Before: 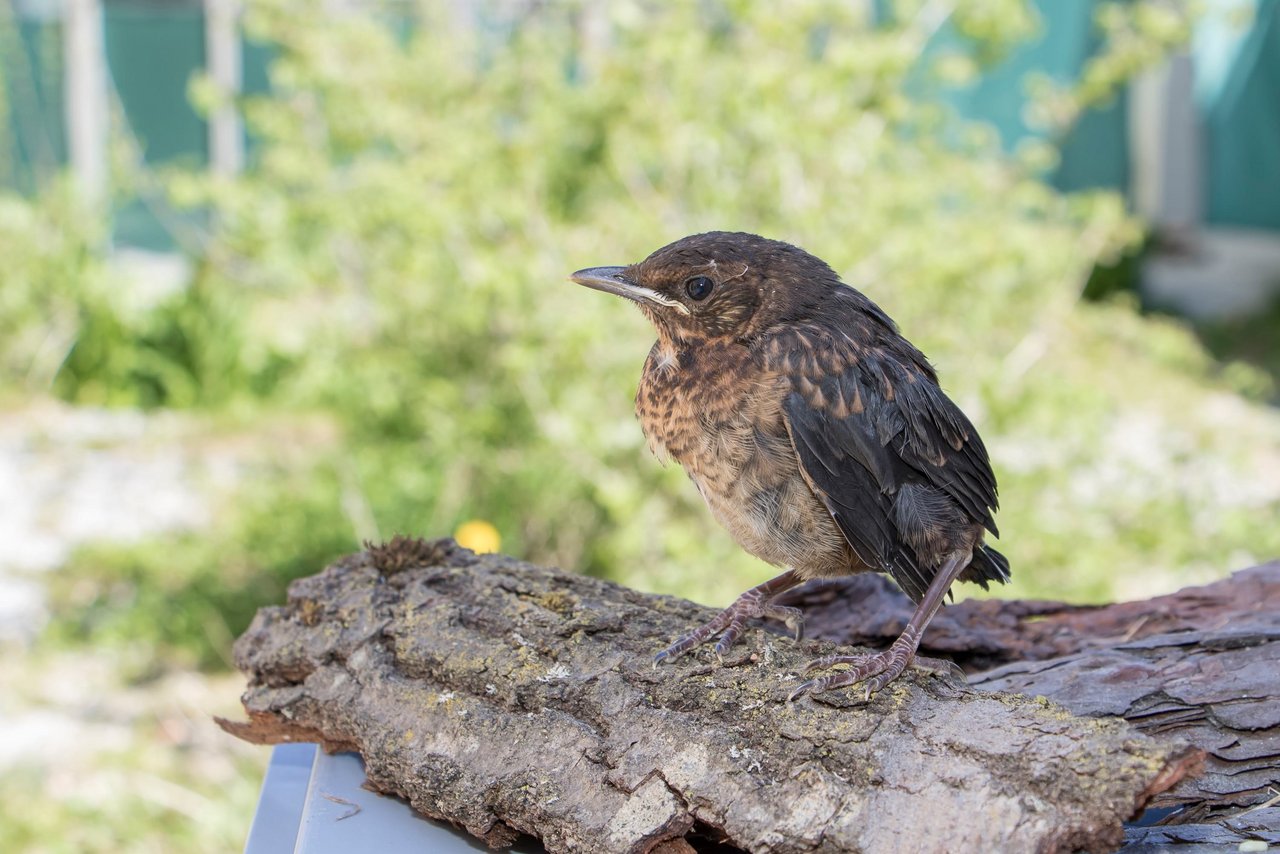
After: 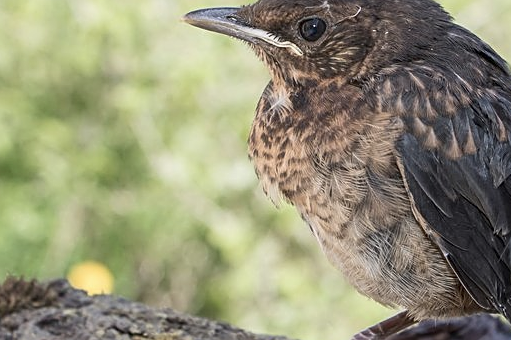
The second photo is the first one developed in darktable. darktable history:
sharpen: on, module defaults
contrast brightness saturation: contrast 0.063, brightness -0.012, saturation -0.214
crop: left 30.275%, top 30.362%, right 29.738%, bottom 29.807%
